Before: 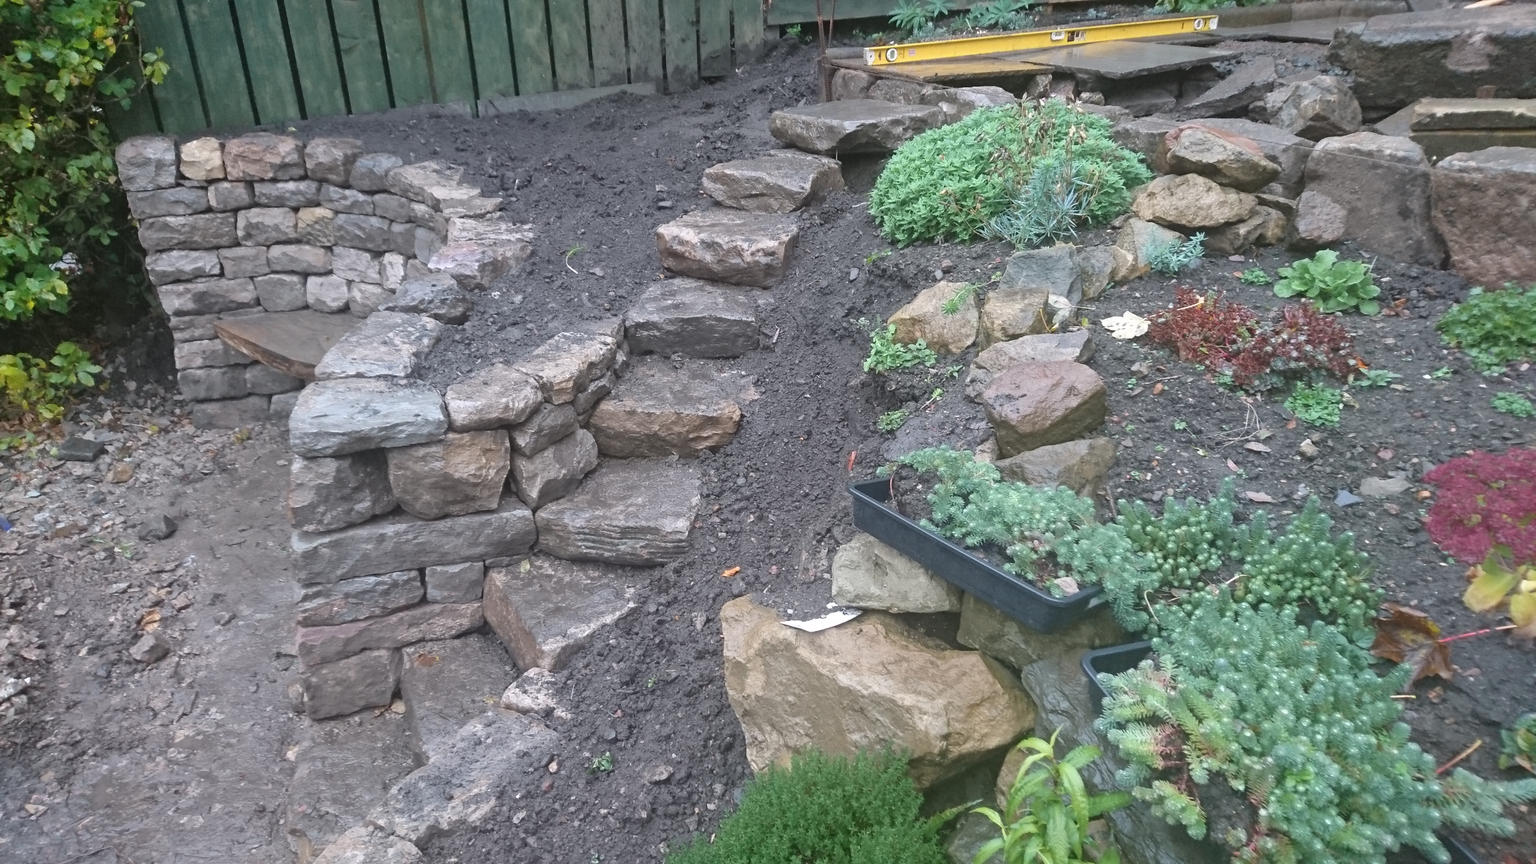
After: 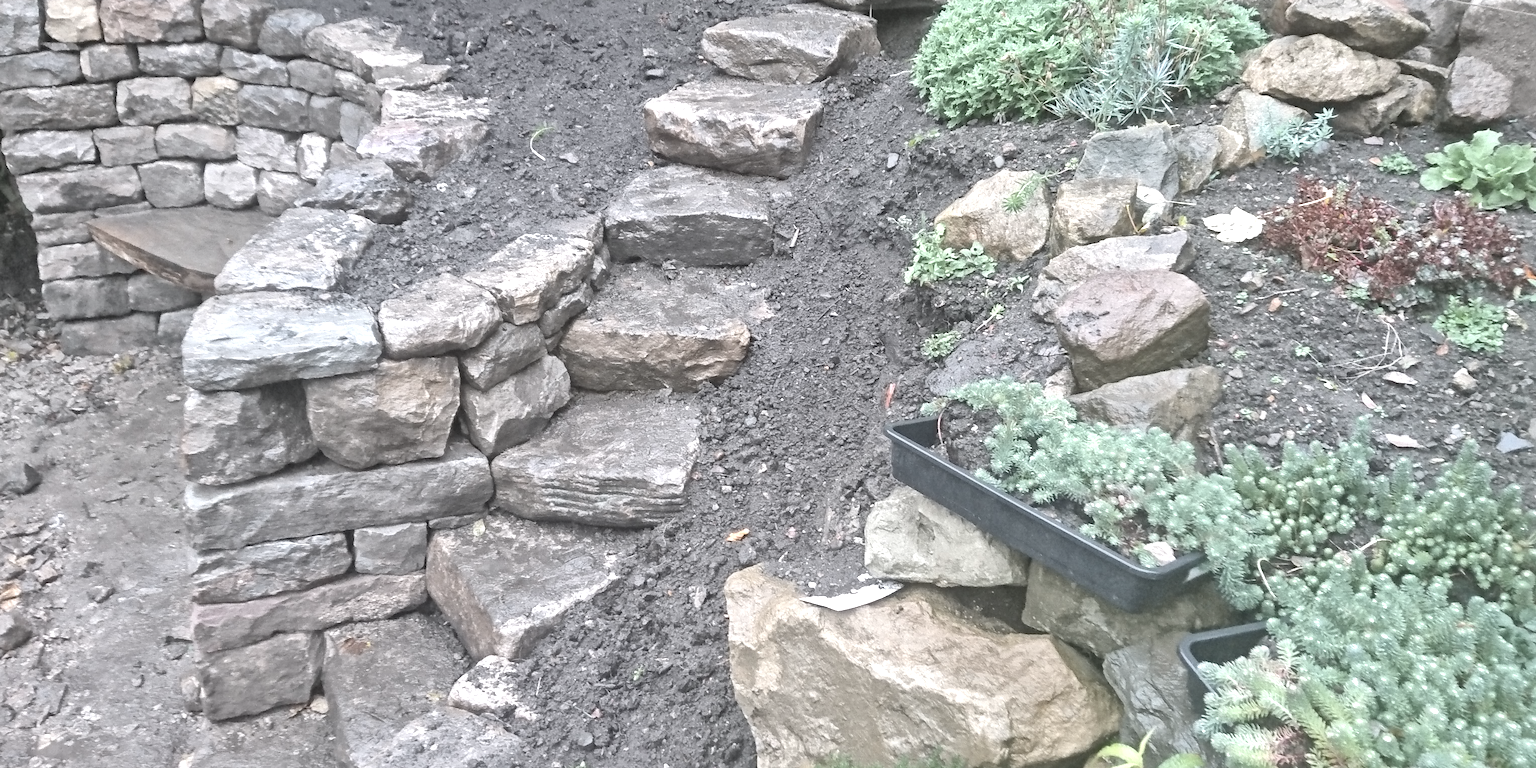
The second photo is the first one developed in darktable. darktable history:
contrast brightness saturation: brightness 0.19, saturation -0.485
crop: left 9.416%, top 16.979%, right 11.033%, bottom 12.317%
color balance rgb: shadows lift › chroma 0.852%, shadows lift › hue 110.03°, power › hue 206.24°, perceptual saturation grading › global saturation 19.501%, perceptual brilliance grading › global brilliance 9.705%, contrast 4.329%
local contrast: mode bilateral grid, contrast 49, coarseness 49, detail 150%, midtone range 0.2
